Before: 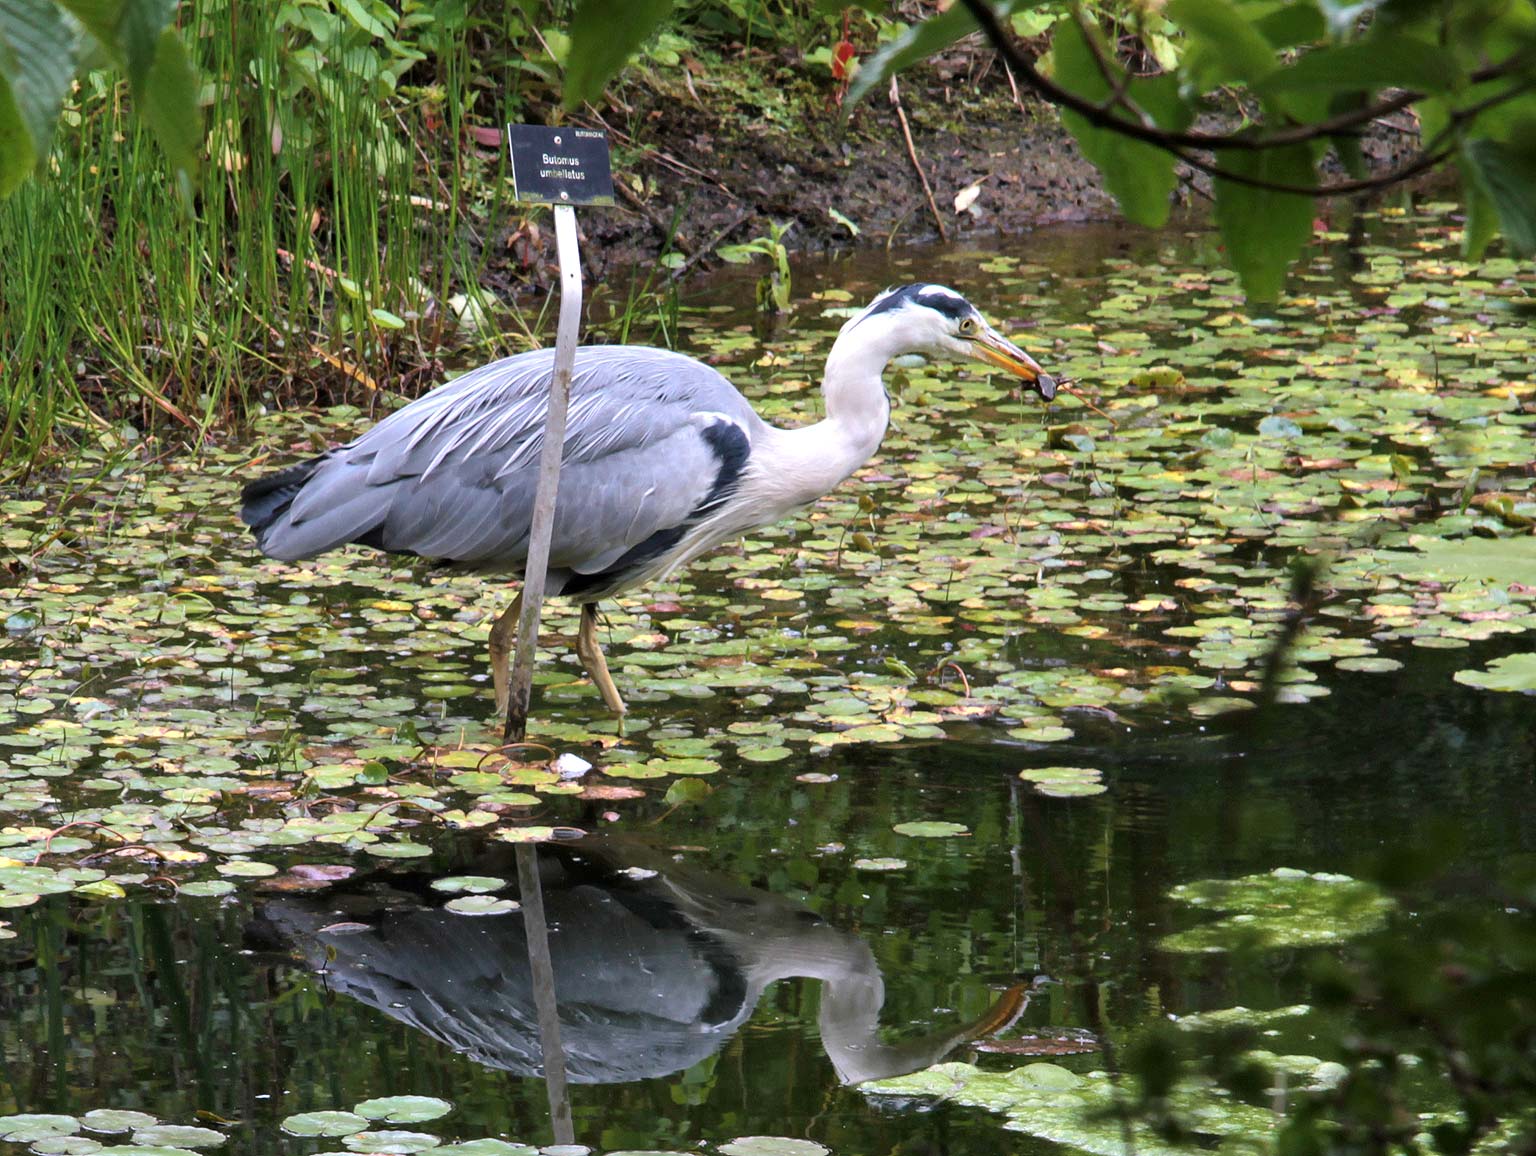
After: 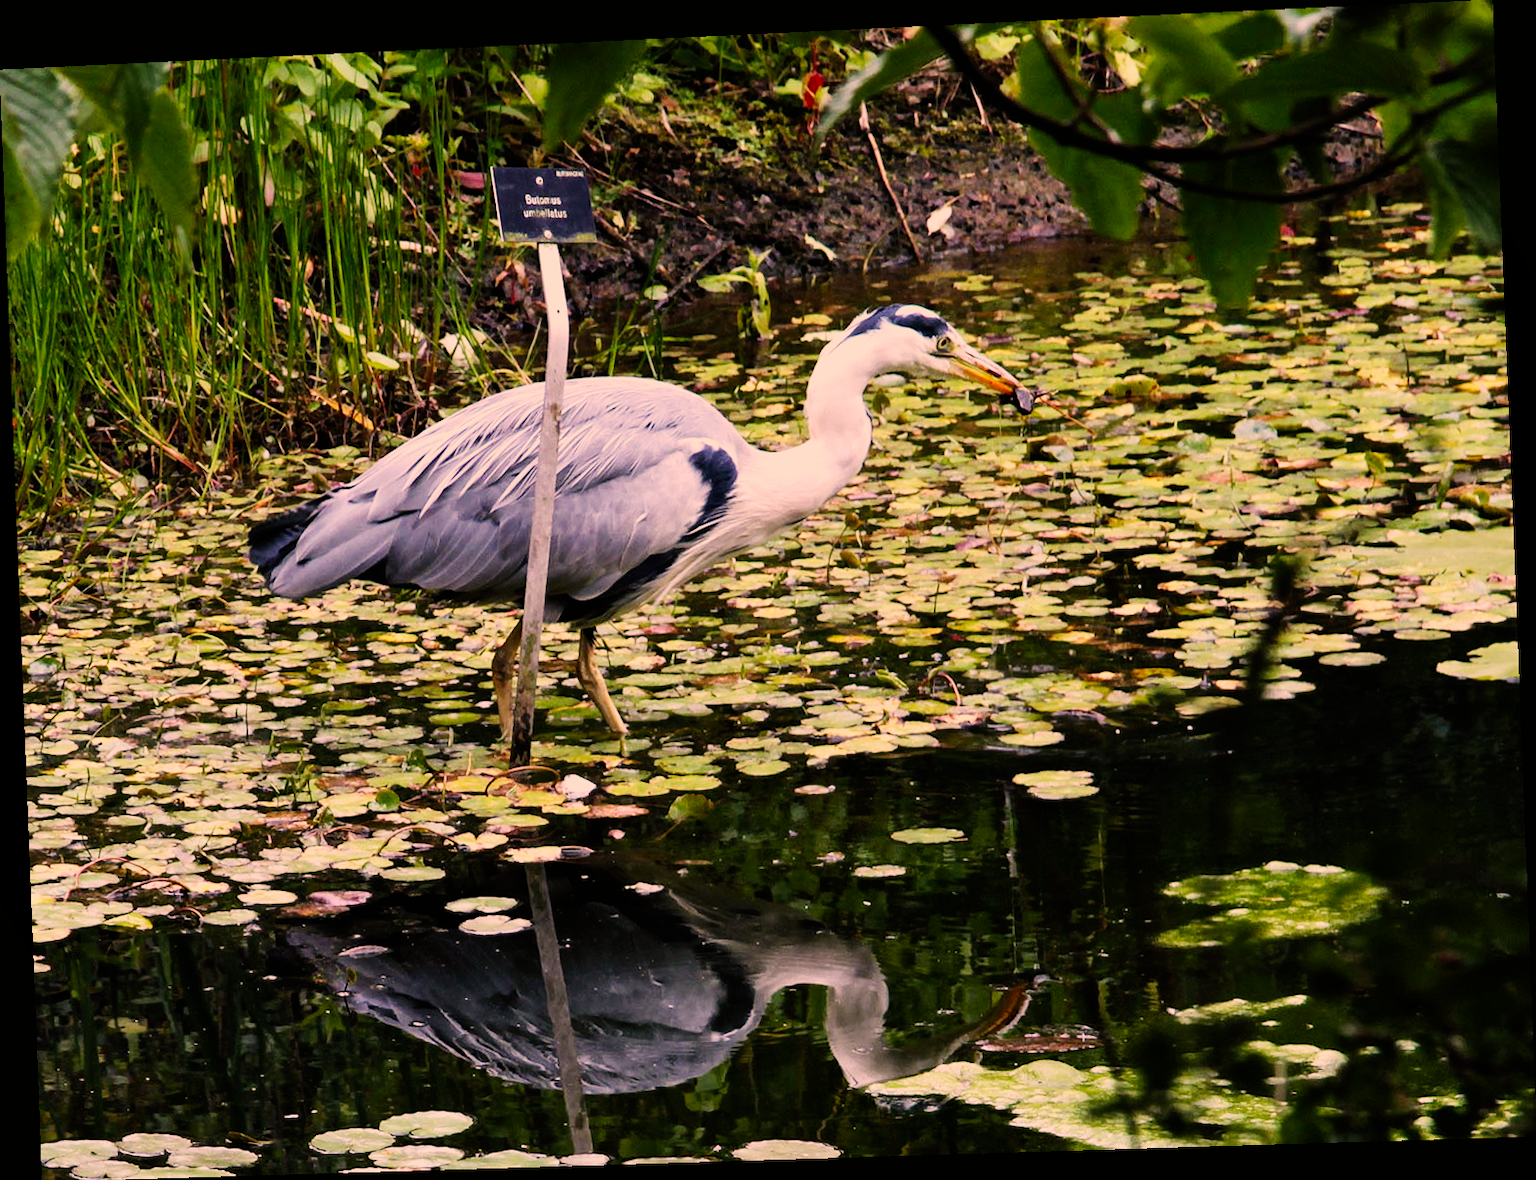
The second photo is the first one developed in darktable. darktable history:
color correction: highlights a* 17.88, highlights b* 18.79
exposure: exposure -0.157 EV, compensate highlight preservation false
rotate and perspective: rotation -2.22°, lens shift (horizontal) -0.022, automatic cropping off
sigmoid: contrast 2, skew -0.2, preserve hue 0%, red attenuation 0.1, red rotation 0.035, green attenuation 0.1, green rotation -0.017, blue attenuation 0.15, blue rotation -0.052, base primaries Rec2020
shadows and highlights: shadows 12, white point adjustment 1.2, soften with gaussian
